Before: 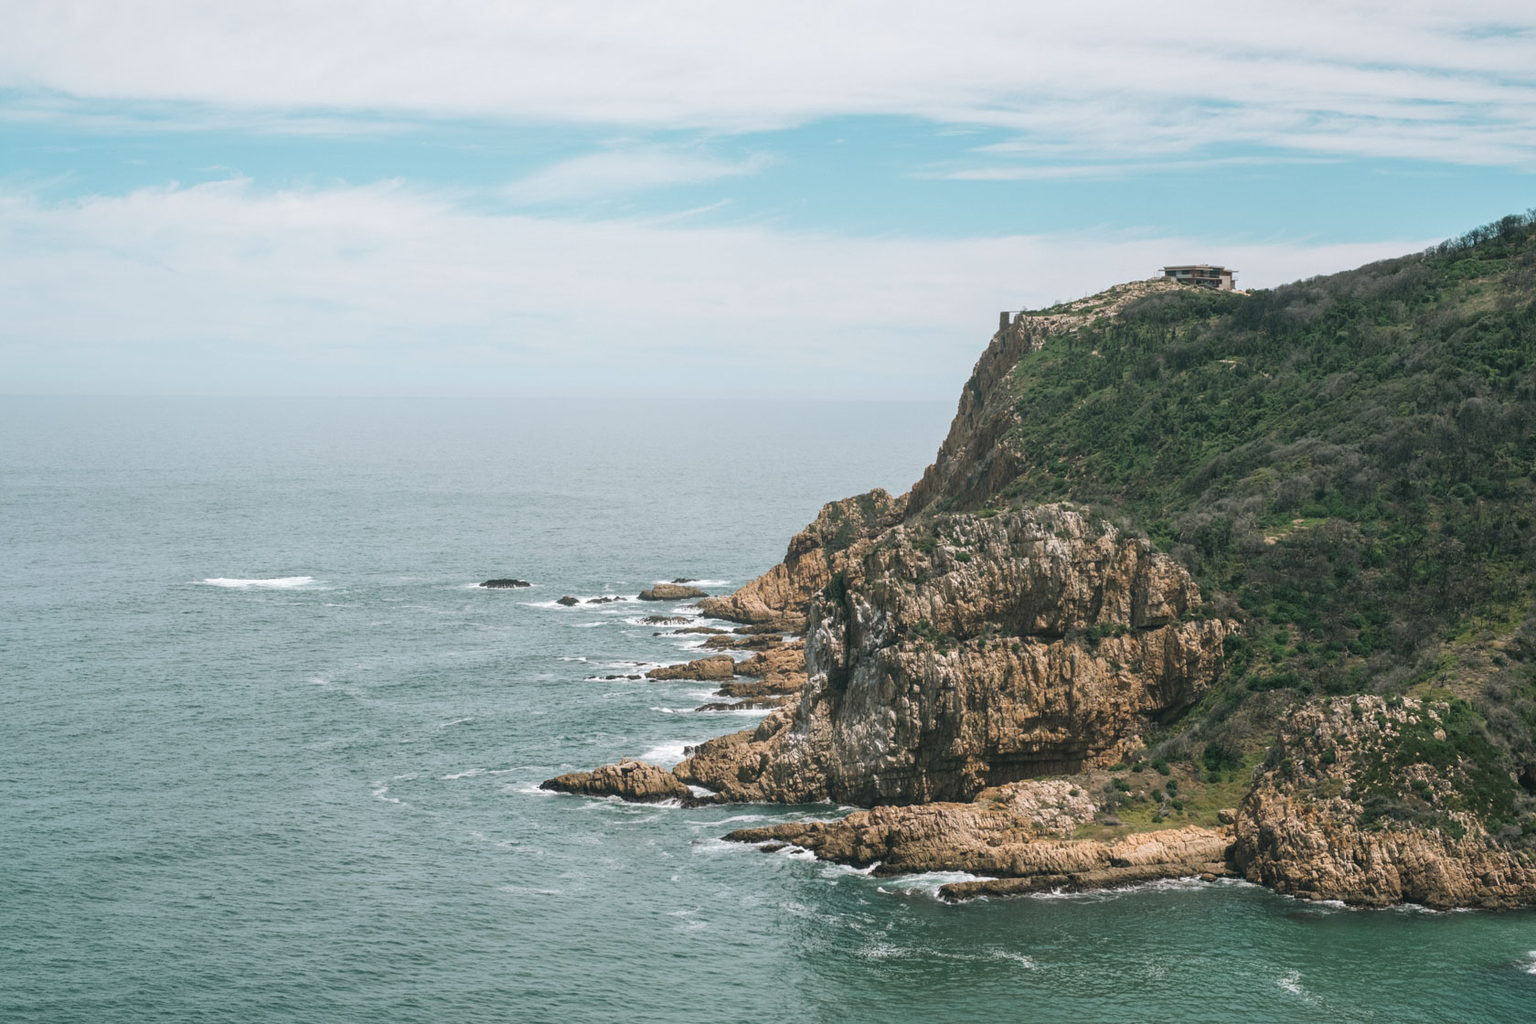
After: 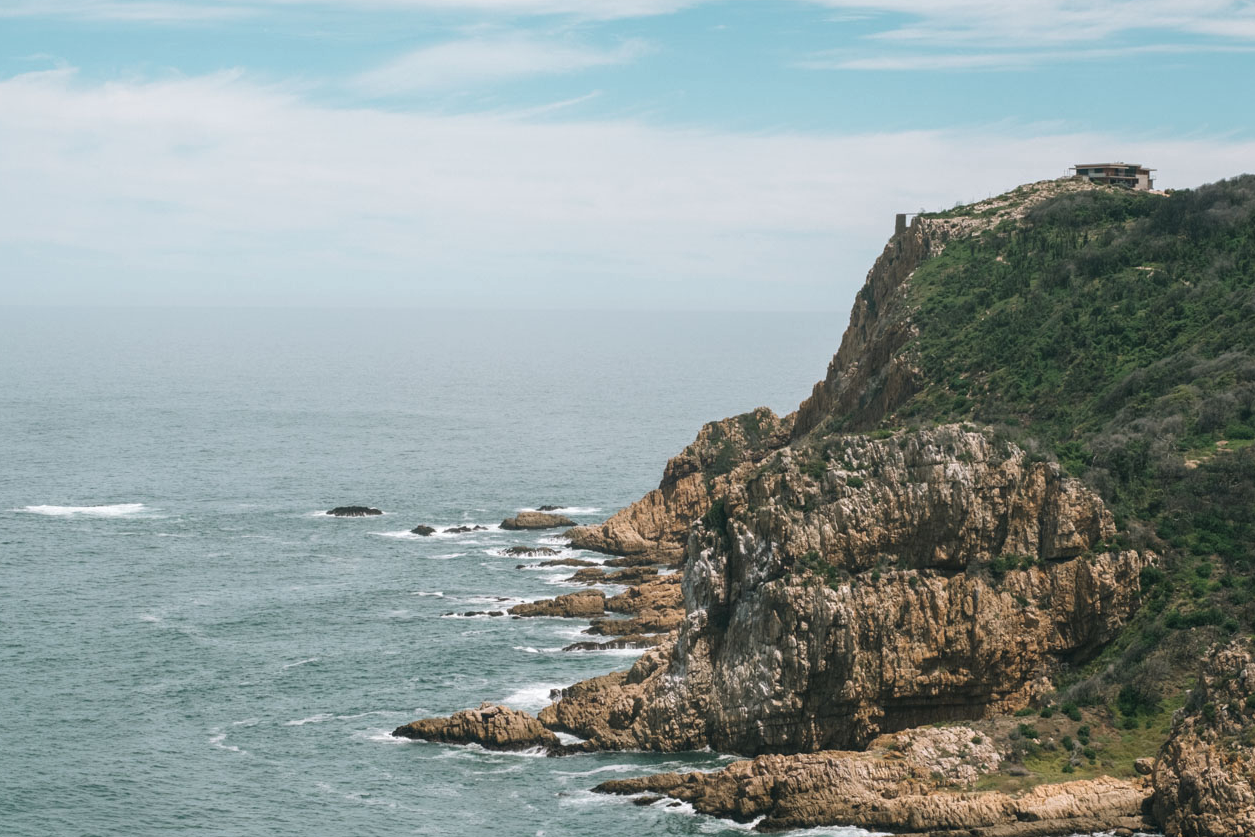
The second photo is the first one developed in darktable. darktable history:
crop and rotate: left 11.831%, top 11.346%, right 13.429%, bottom 13.899%
contrast brightness saturation: contrast 0.03, brightness -0.04
